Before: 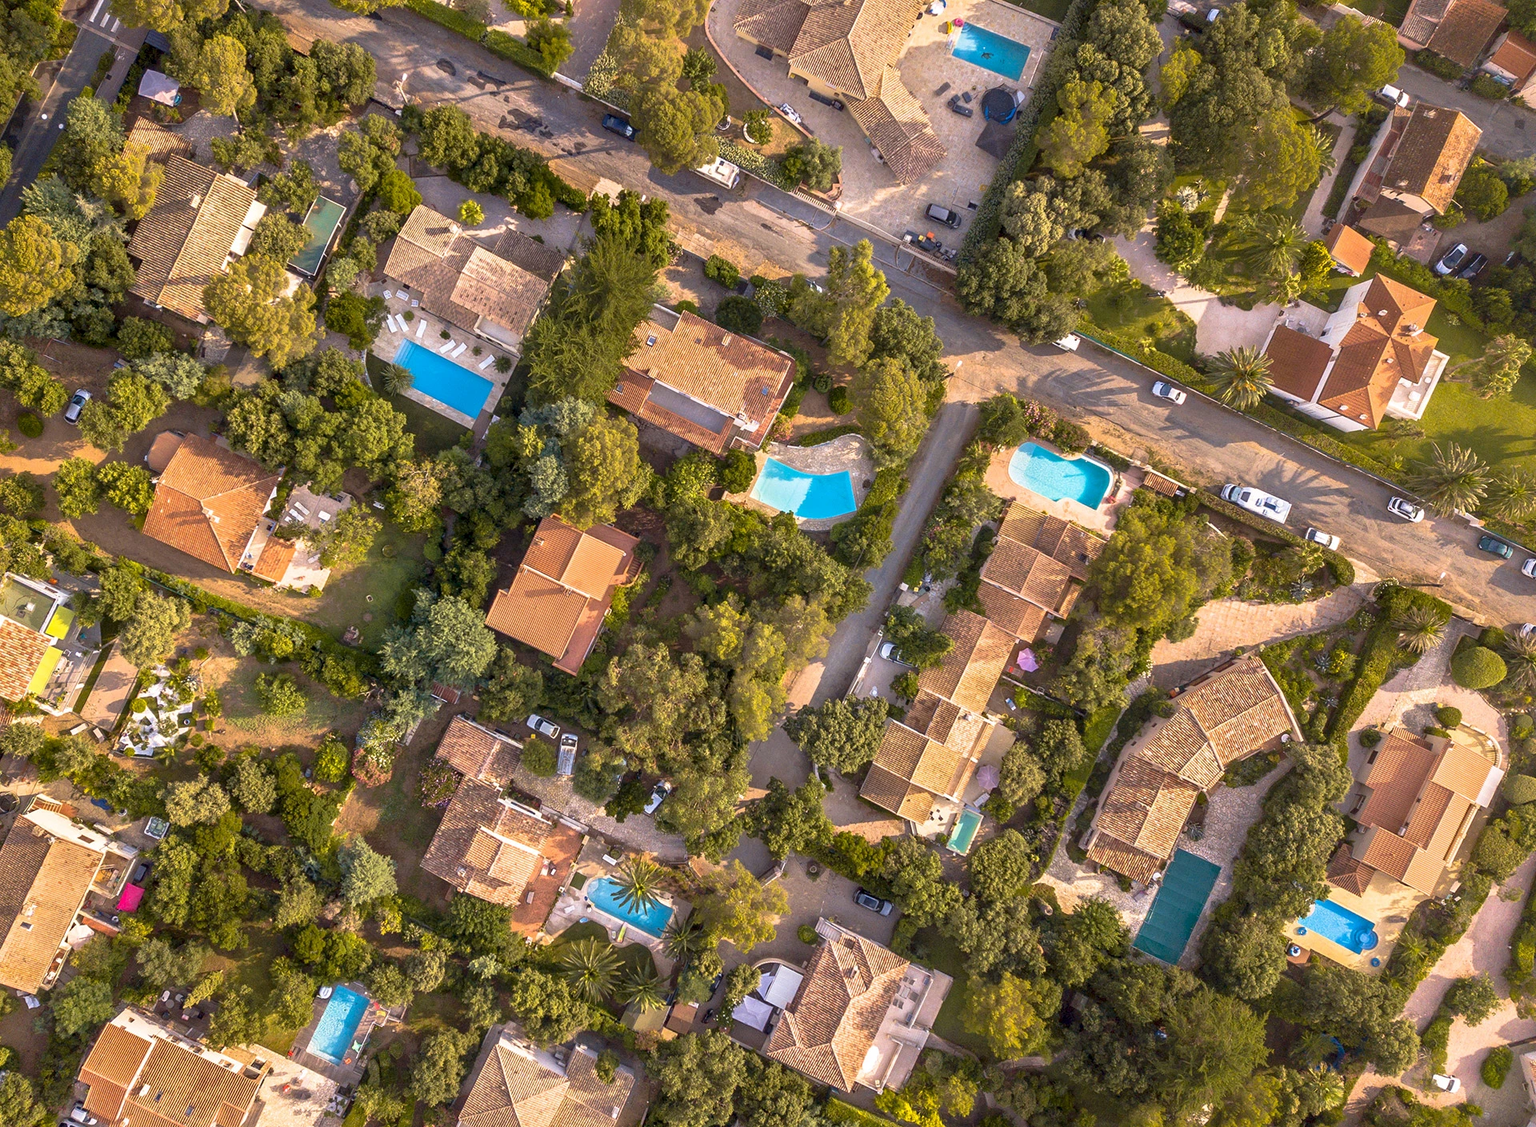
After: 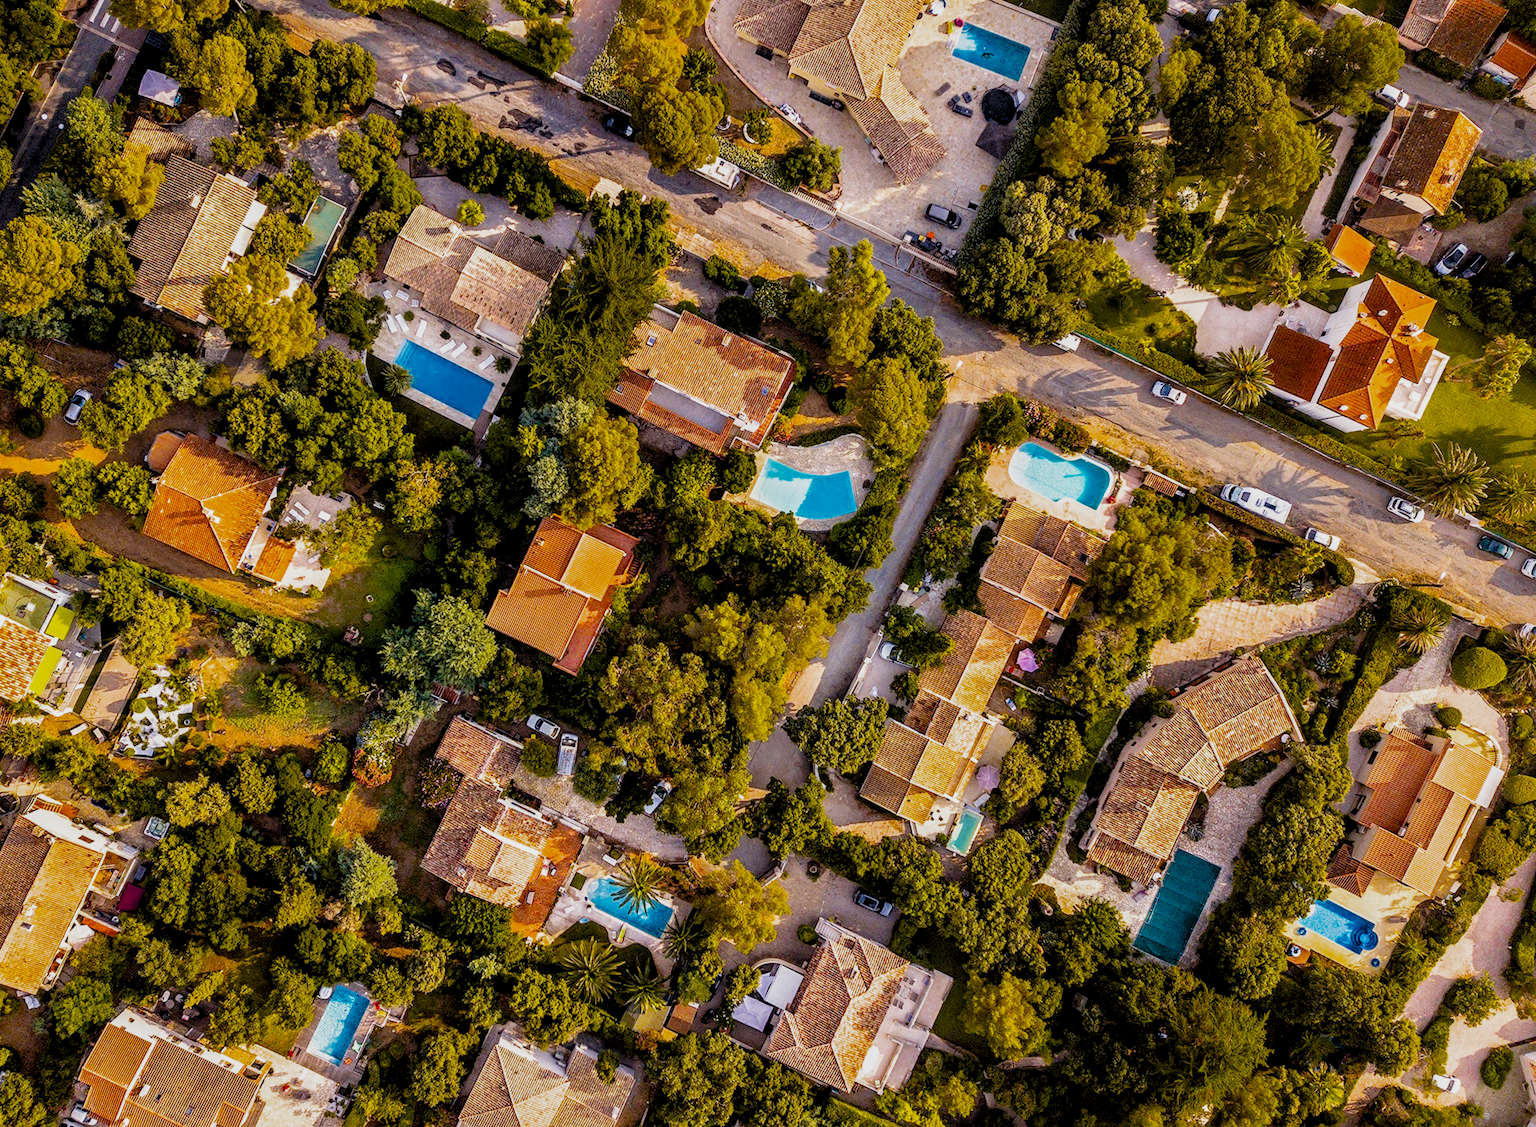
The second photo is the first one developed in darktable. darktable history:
color balance rgb: perceptual saturation grading › global saturation 30.068%, saturation formula JzAzBz (2021)
tone equalizer: -8 EV -0.443 EV, -7 EV -0.362 EV, -6 EV -0.332 EV, -5 EV -0.239 EV, -3 EV 0.199 EV, -2 EV 0.321 EV, -1 EV 0.378 EV, +0 EV 0.435 EV, edges refinement/feathering 500, mask exposure compensation -1.57 EV, preserve details no
filmic rgb: black relative exposure -4.28 EV, white relative exposure 4.56 EV, hardness 2.38, contrast 1.057, preserve chrominance no, color science v4 (2020), contrast in shadows soft
local contrast: on, module defaults
